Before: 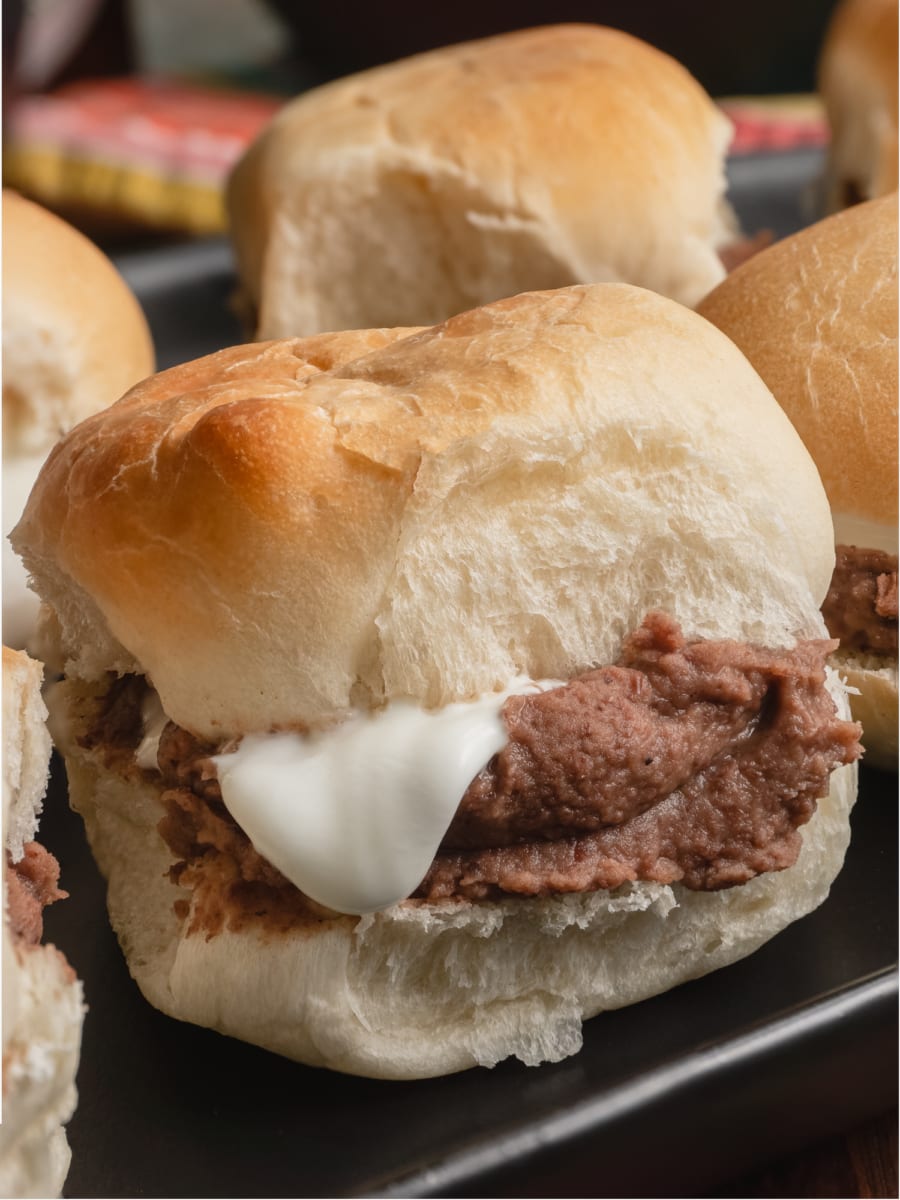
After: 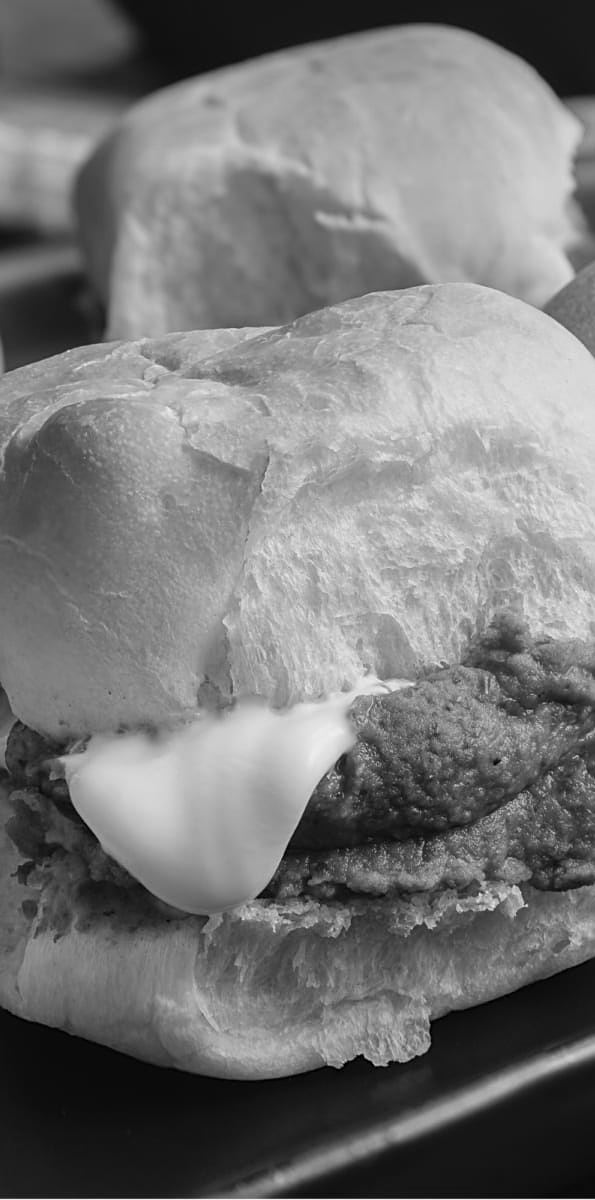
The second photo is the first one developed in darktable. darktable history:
color zones: curves: ch0 [(0, 0.613) (0.01, 0.613) (0.245, 0.448) (0.498, 0.529) (0.642, 0.665) (0.879, 0.777) (0.99, 0.613)]; ch1 [(0, 0) (0.143, 0) (0.286, 0) (0.429, 0) (0.571, 0) (0.714, 0) (0.857, 0)]
crop: left 16.928%, right 16.903%
sharpen: on, module defaults
